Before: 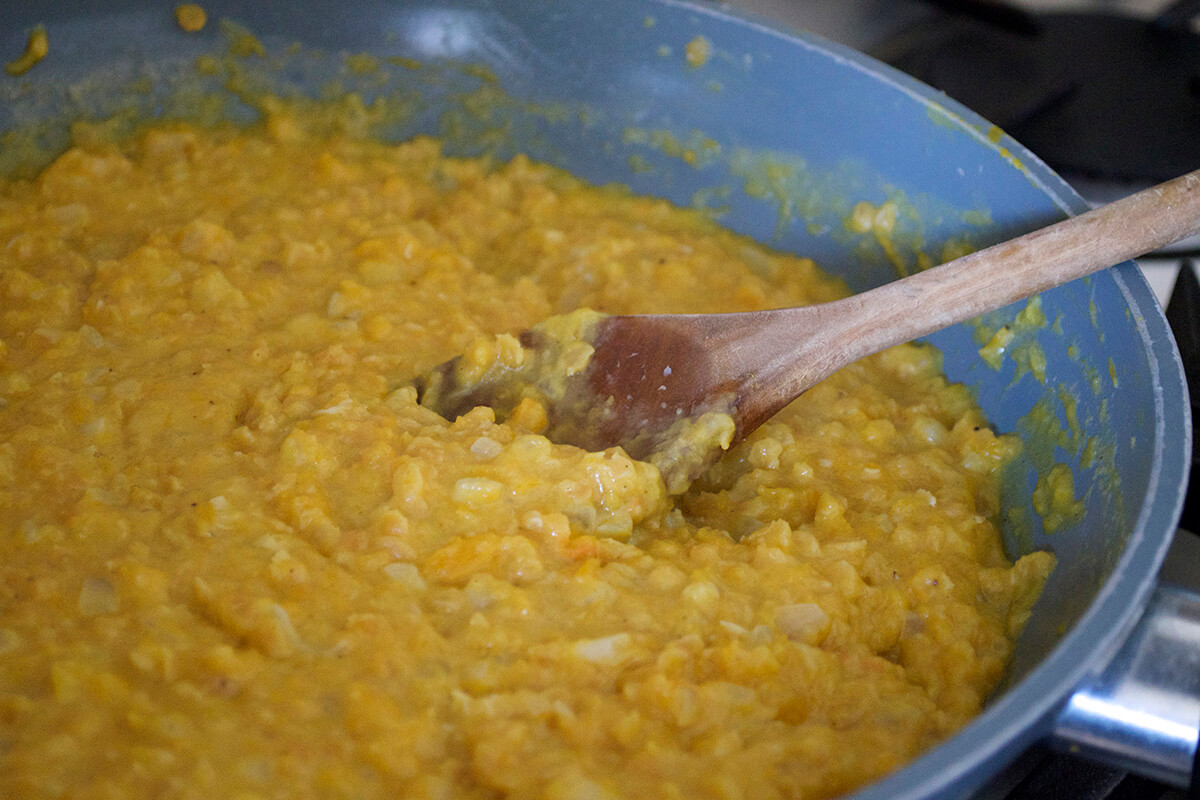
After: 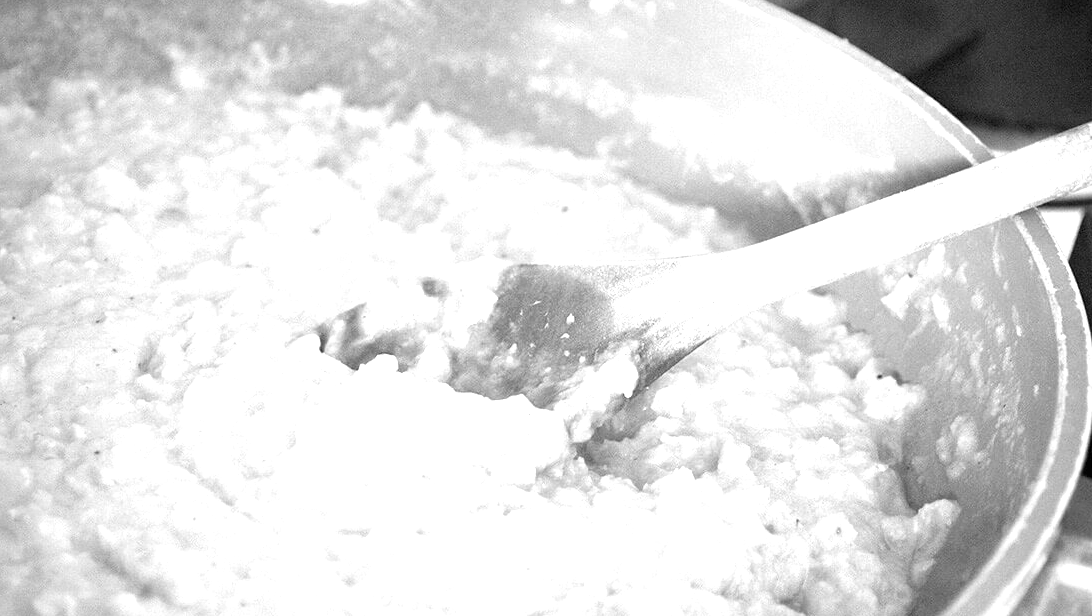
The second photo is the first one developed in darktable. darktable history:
exposure: exposure 2.25 EV, compensate highlight preservation false
monochrome: on, module defaults
crop: left 8.155%, top 6.611%, bottom 15.385%
color correction: highlights a* 10.32, highlights b* 14.66, shadows a* -9.59, shadows b* -15.02
vignetting: fall-off radius 60.92%
